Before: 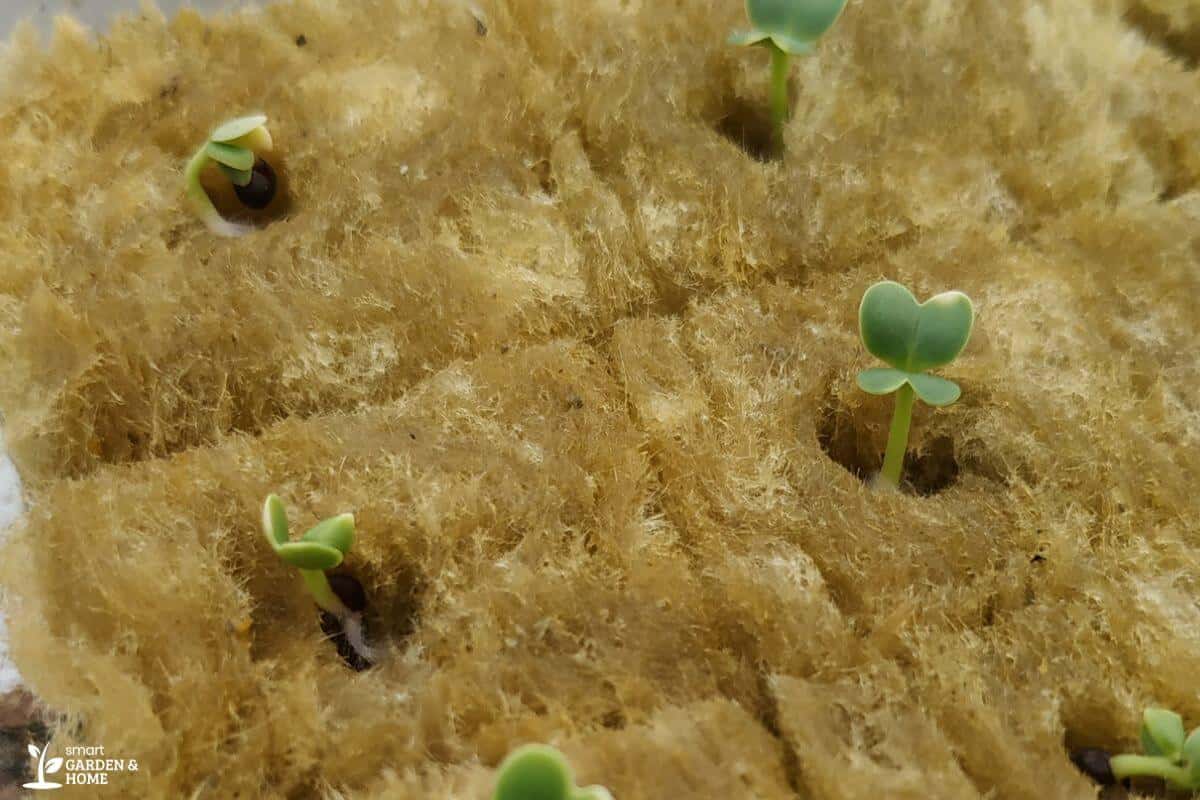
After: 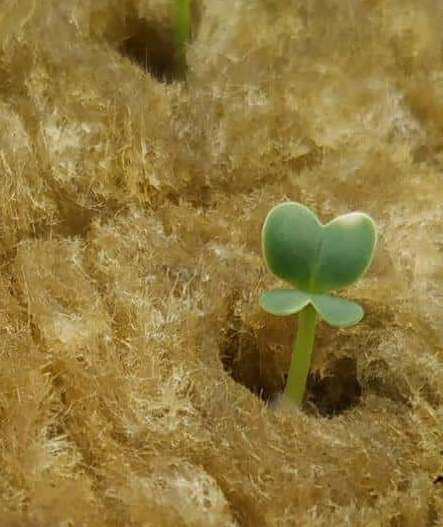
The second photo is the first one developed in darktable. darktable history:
crop and rotate: left 49.807%, top 10.107%, right 13.276%, bottom 23.939%
